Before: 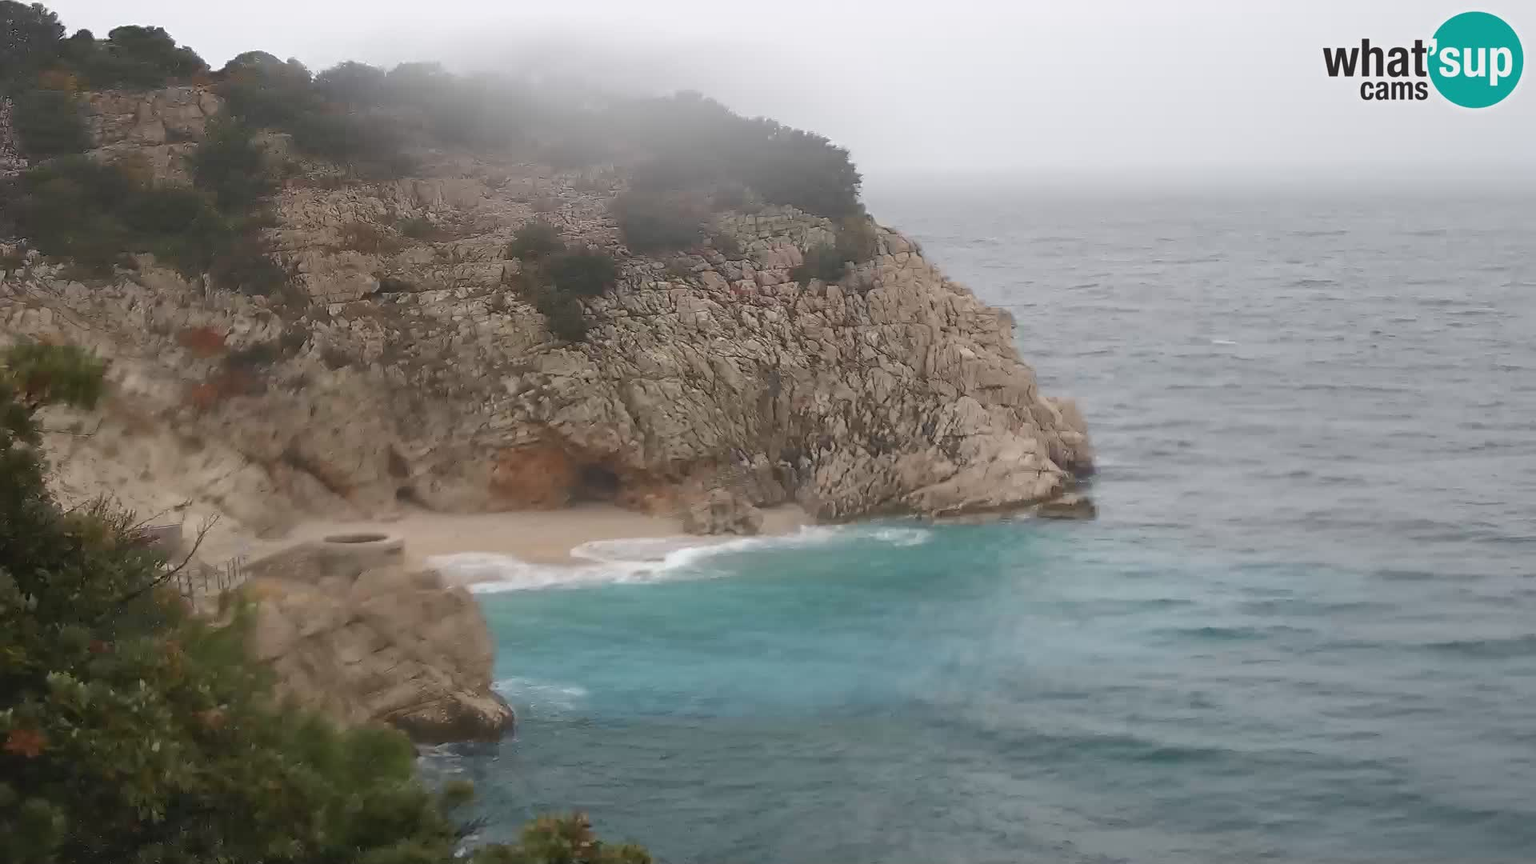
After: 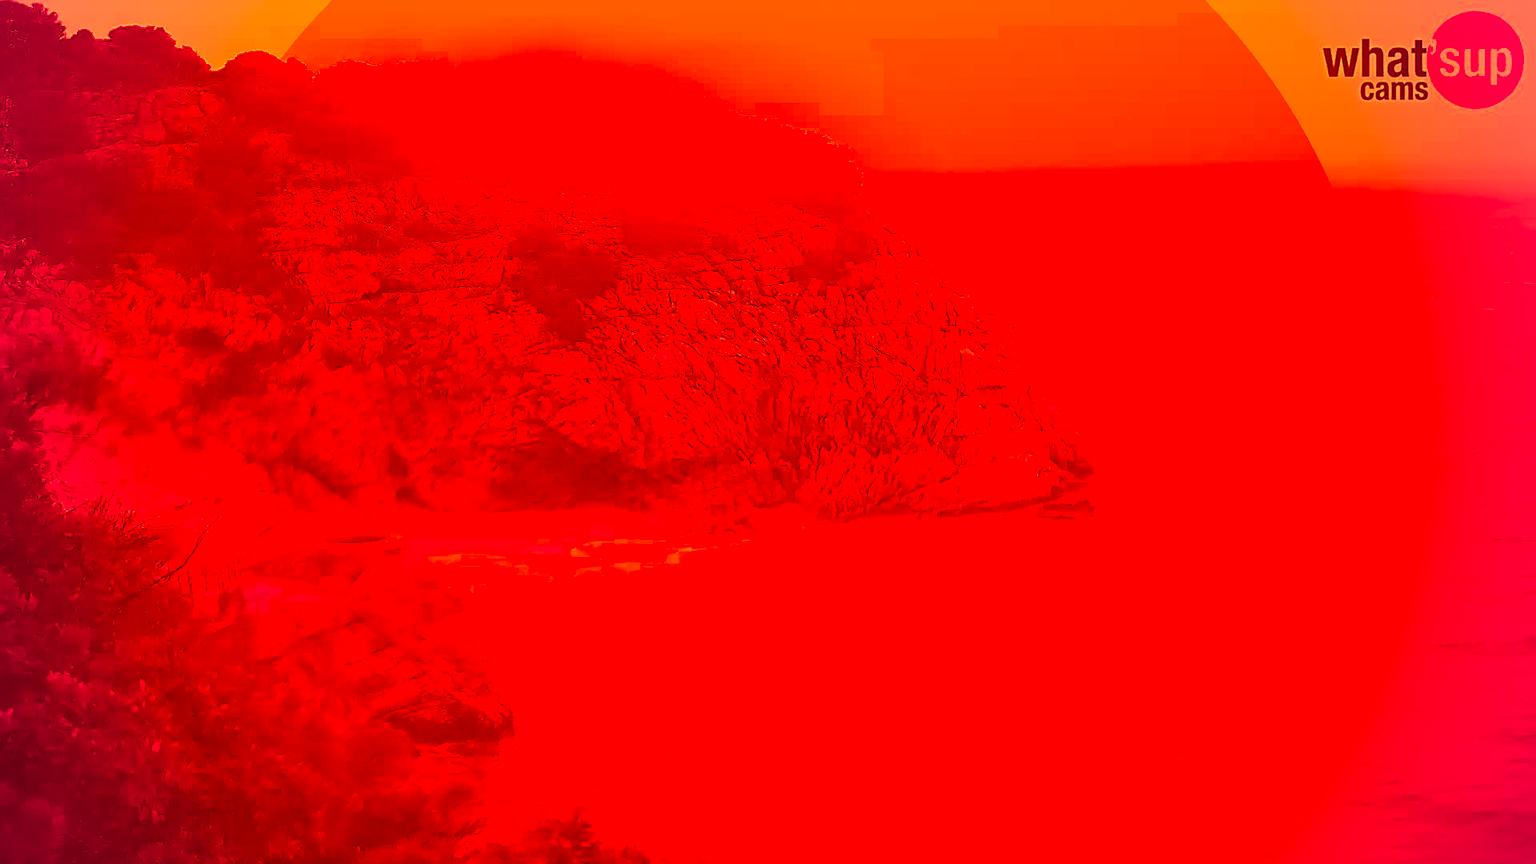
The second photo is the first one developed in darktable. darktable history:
sharpen: on, module defaults
vignetting: fall-off radius 61.24%, unbound false
color correction: highlights a* -39.1, highlights b* -39.65, shadows a* -39.22, shadows b* -39.94, saturation -2.99
